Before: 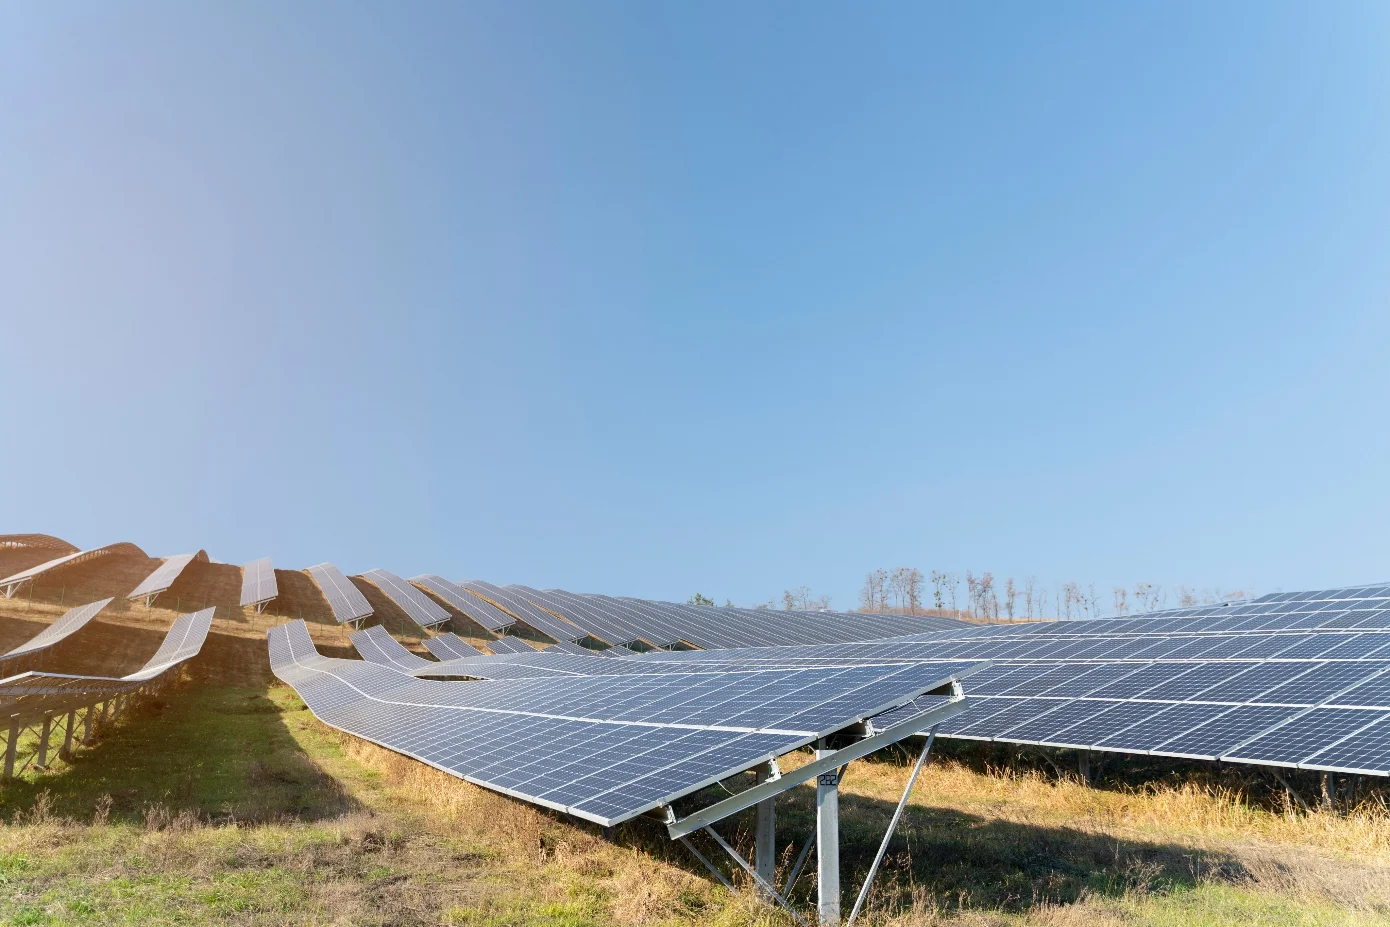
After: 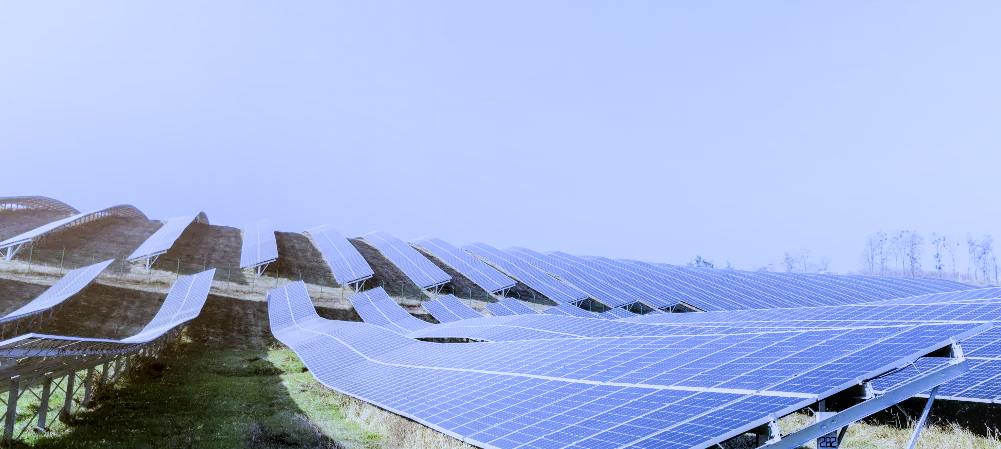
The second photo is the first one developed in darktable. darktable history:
exposure: exposure 0.3 EV, compensate highlight preservation false
white balance: red 0.766, blue 1.537
crop: top 36.498%, right 27.964%, bottom 14.995%
filmic rgb: black relative exposure -5 EV, hardness 2.88, contrast 1.3, highlights saturation mix -30%
shadows and highlights: shadows -40.15, highlights 62.88, soften with gaussian
local contrast: on, module defaults
